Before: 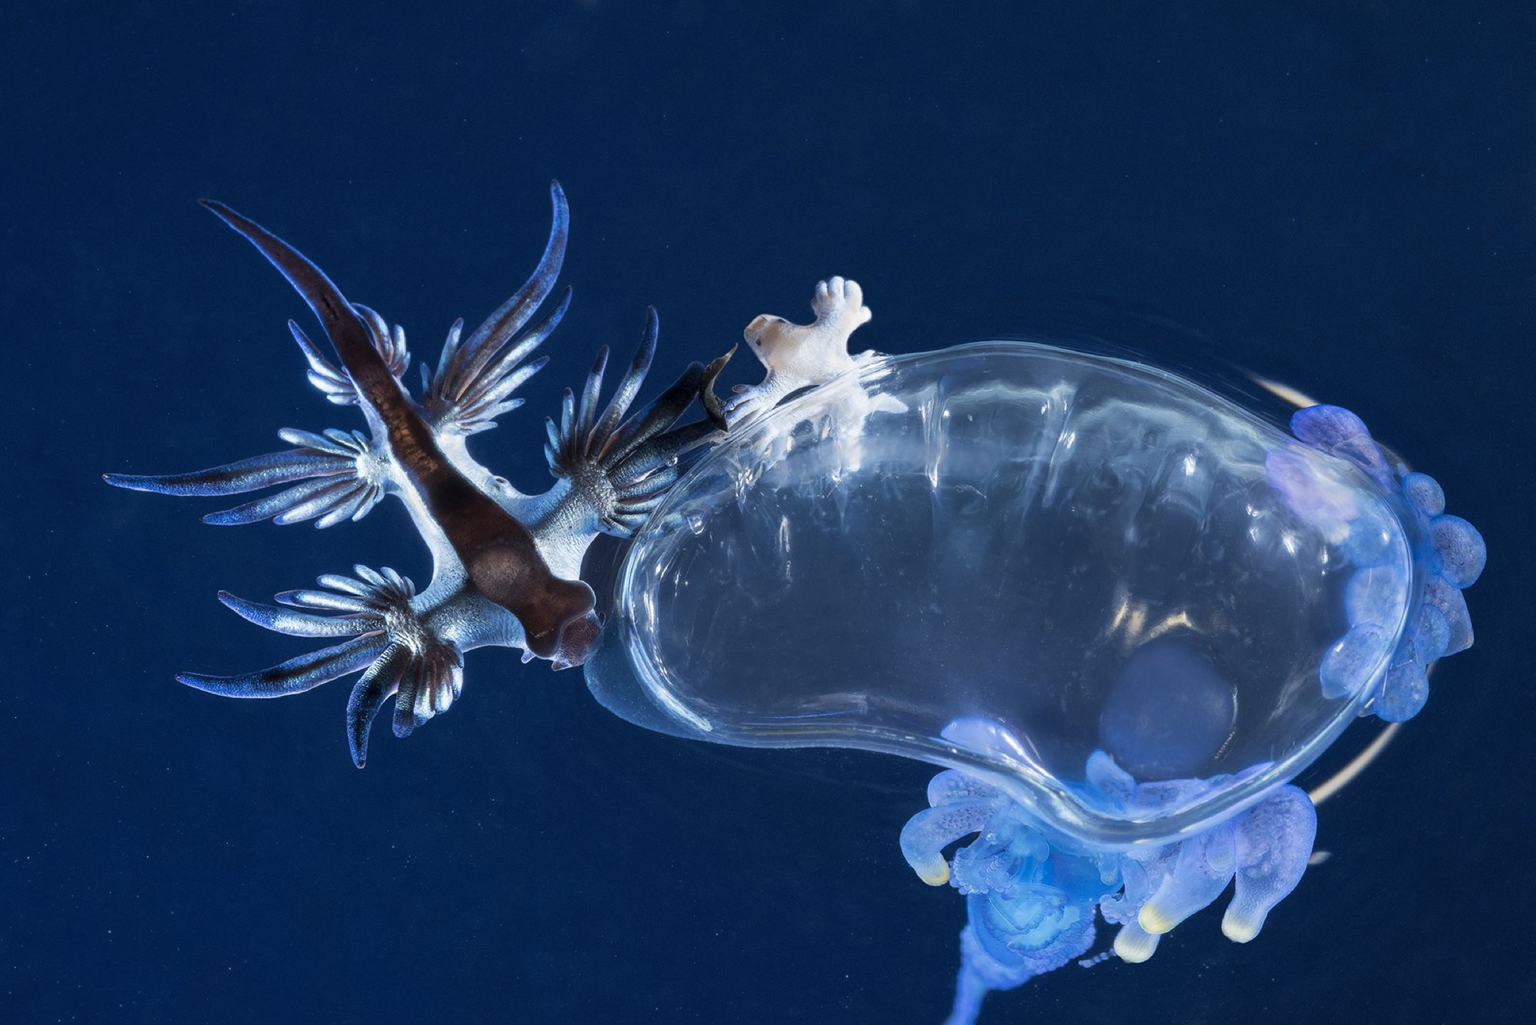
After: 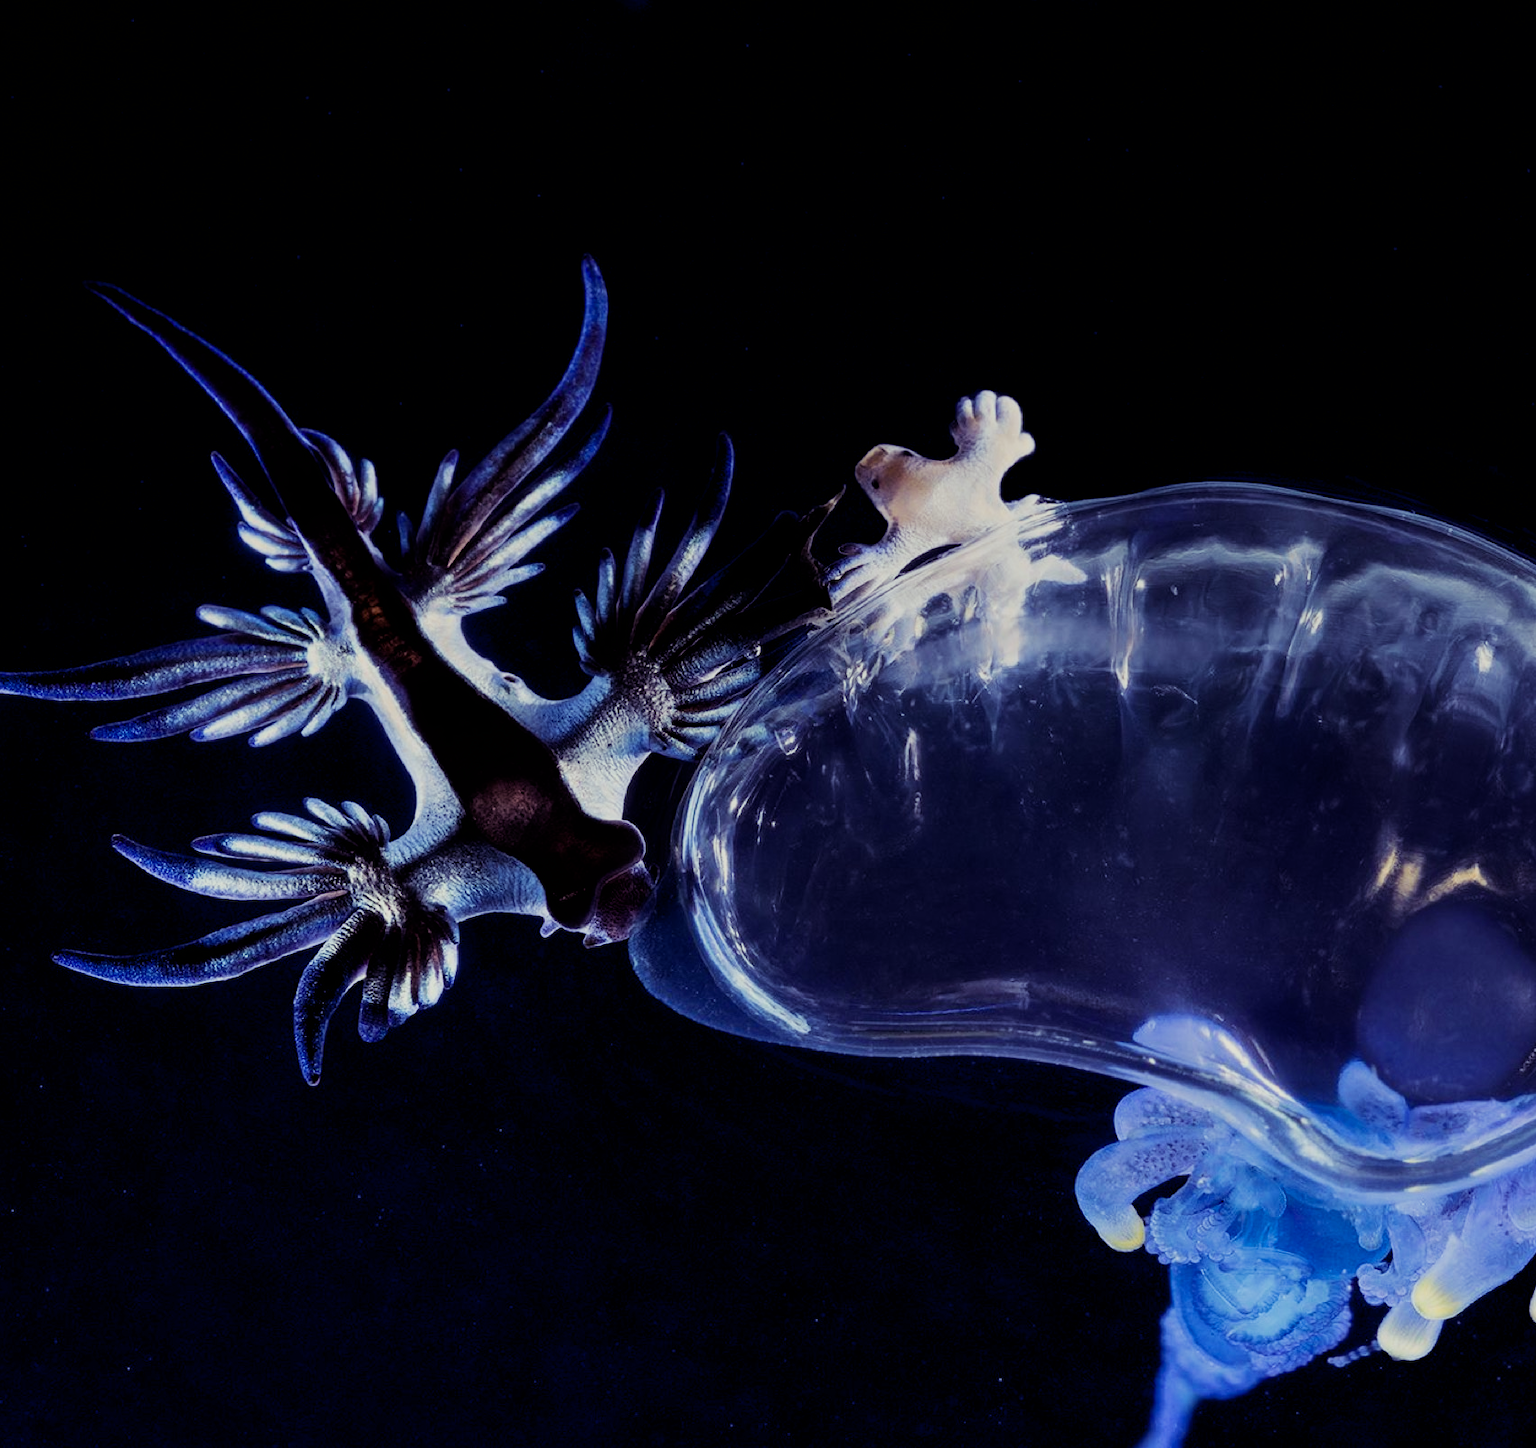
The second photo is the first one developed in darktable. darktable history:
color balance rgb: shadows lift › luminance -21.66%, shadows lift › chroma 8.98%, shadows lift › hue 283.37°, power › chroma 1.05%, power › hue 25.59°, highlights gain › luminance 6.08%, highlights gain › chroma 2.55%, highlights gain › hue 90°, global offset › luminance -0.87%, perceptual saturation grading › global saturation 25%, perceptual saturation grading › highlights -28.39%, perceptual saturation grading › shadows 33.98%
crop and rotate: left 9.061%, right 20.142%
graduated density: rotation 5.63°, offset 76.9
filmic rgb: black relative exposure -5 EV, hardness 2.88, contrast 1.4, highlights saturation mix -30%
velvia: strength 15%
